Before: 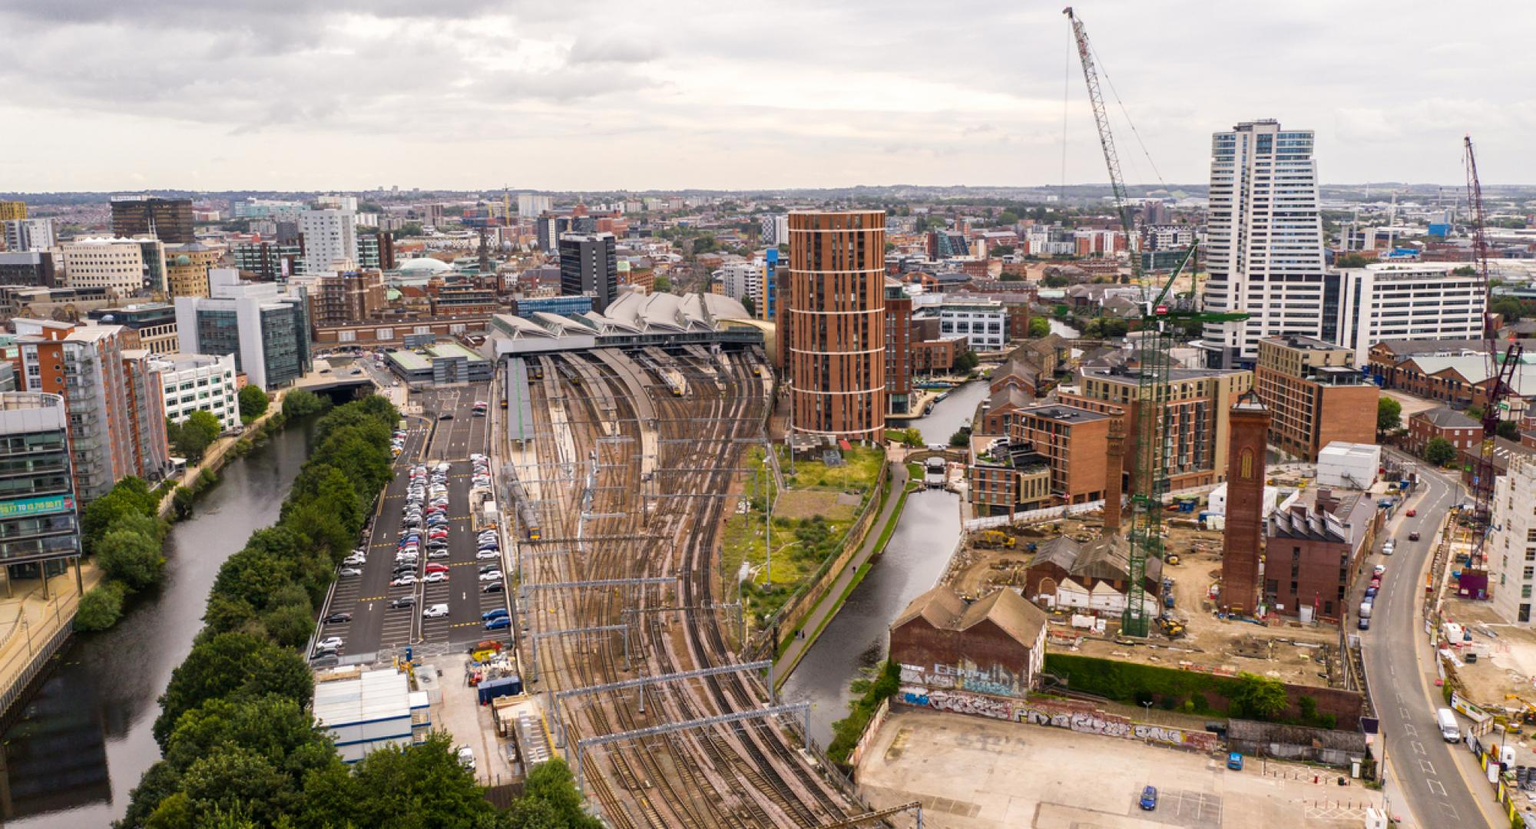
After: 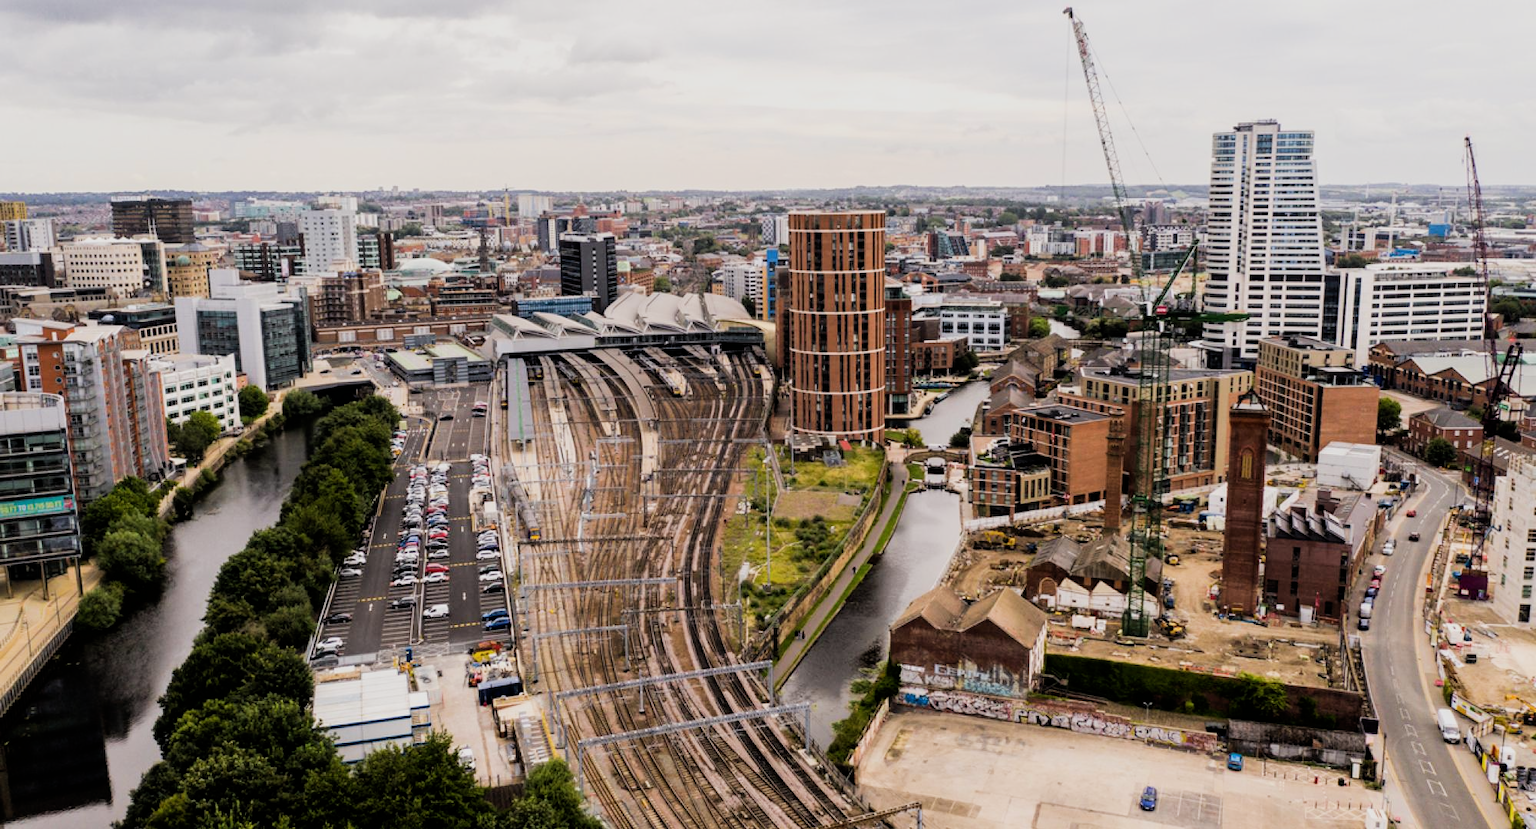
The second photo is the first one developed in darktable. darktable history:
filmic rgb: black relative exposure -5.08 EV, white relative exposure 3.96 EV, threshold 3.06 EV, hardness 2.88, contrast 1.3, highlights saturation mix -28.64%, enable highlight reconstruction true
